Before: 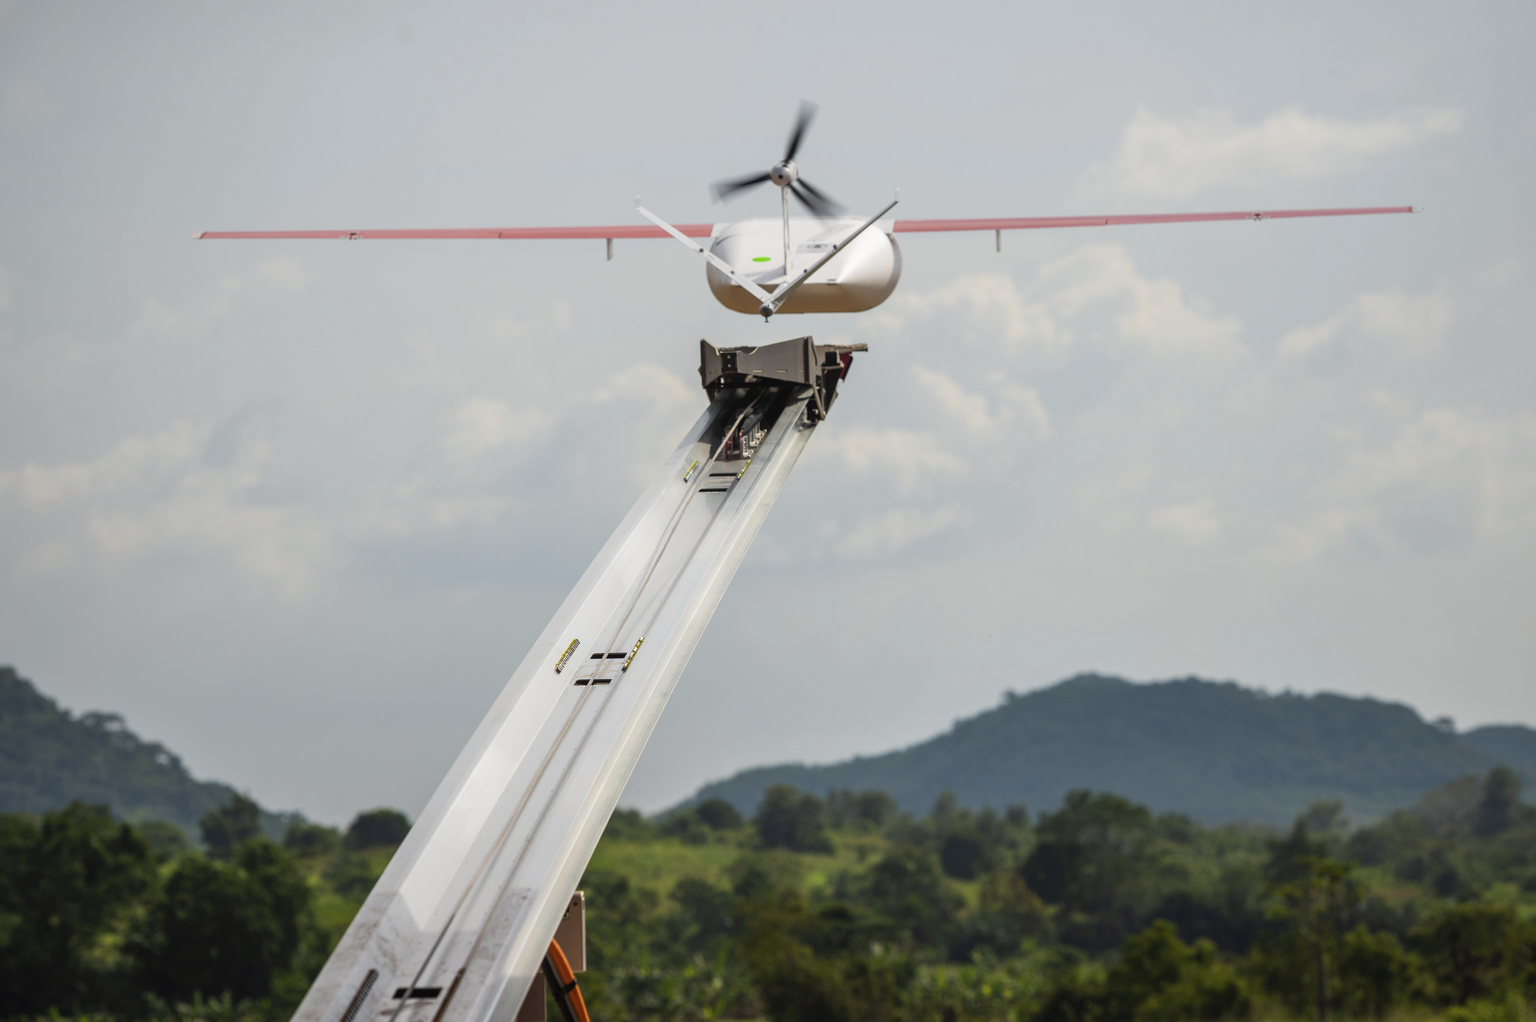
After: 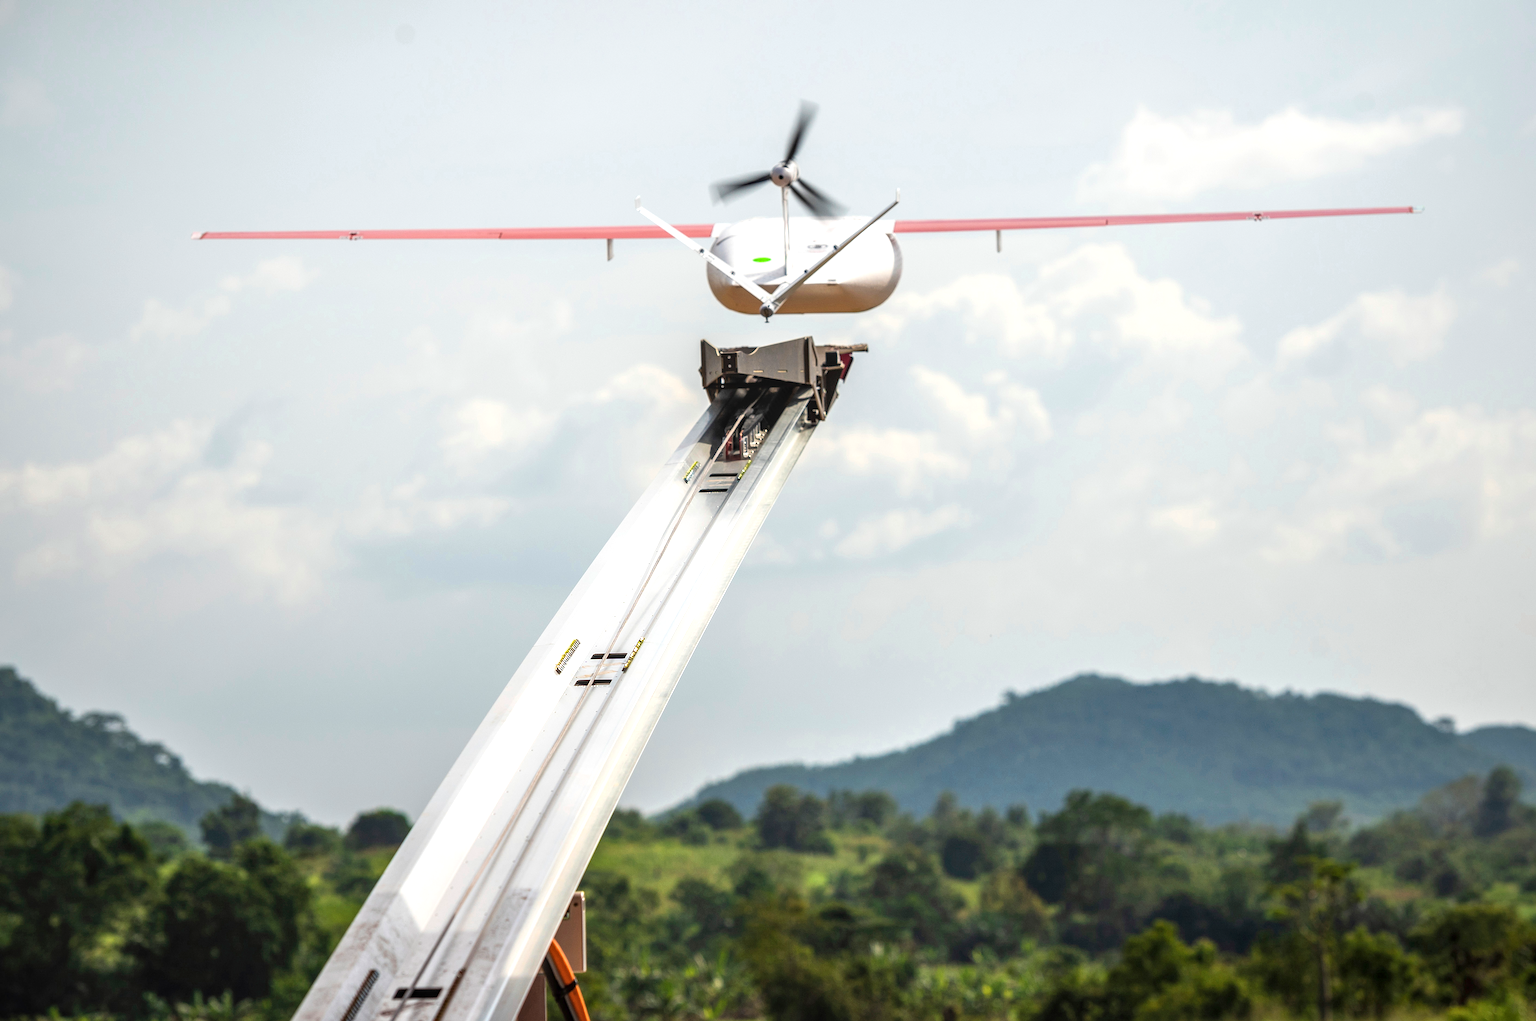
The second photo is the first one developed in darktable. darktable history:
sharpen: on, module defaults
exposure: exposure 0.63 EV, compensate highlight preservation false
local contrast: on, module defaults
